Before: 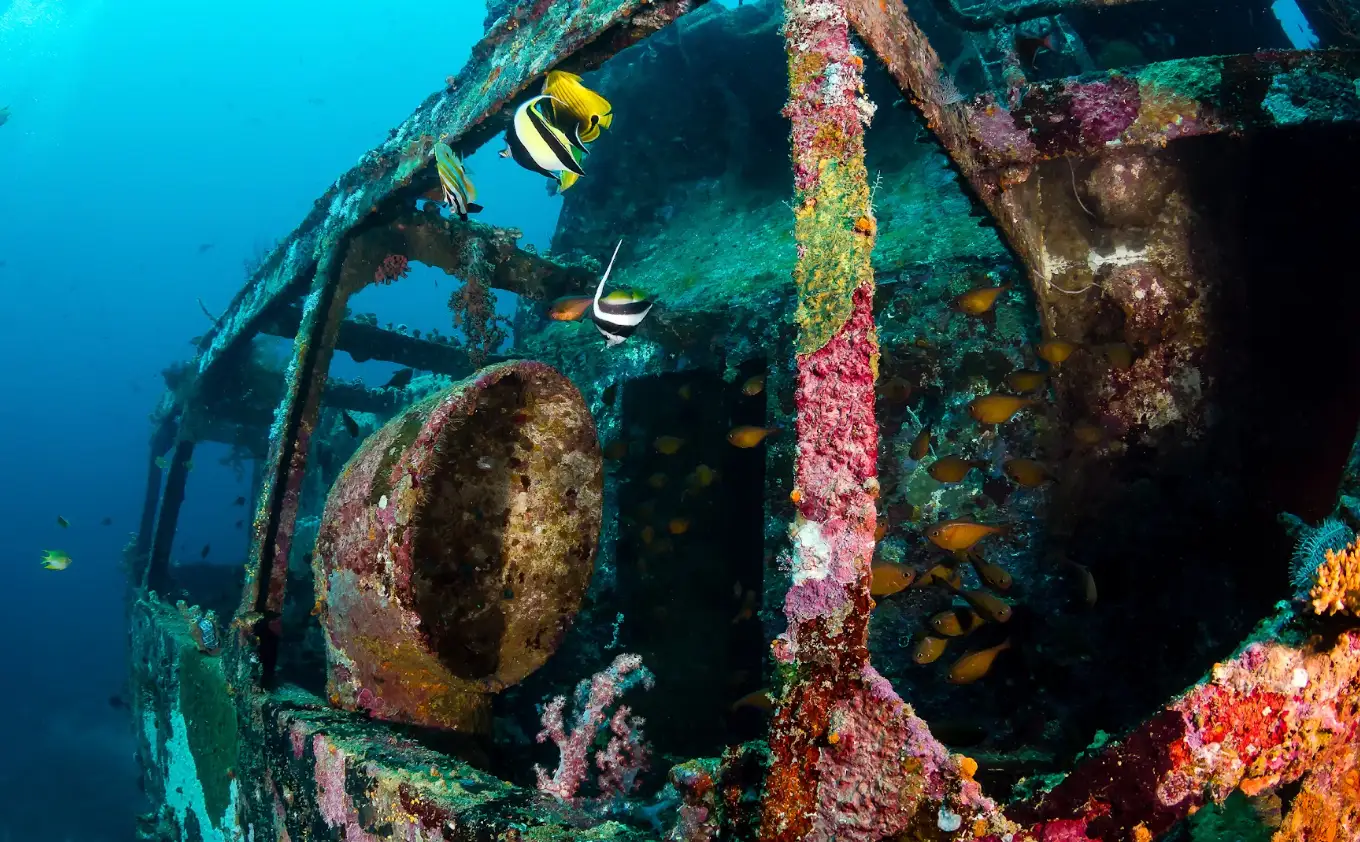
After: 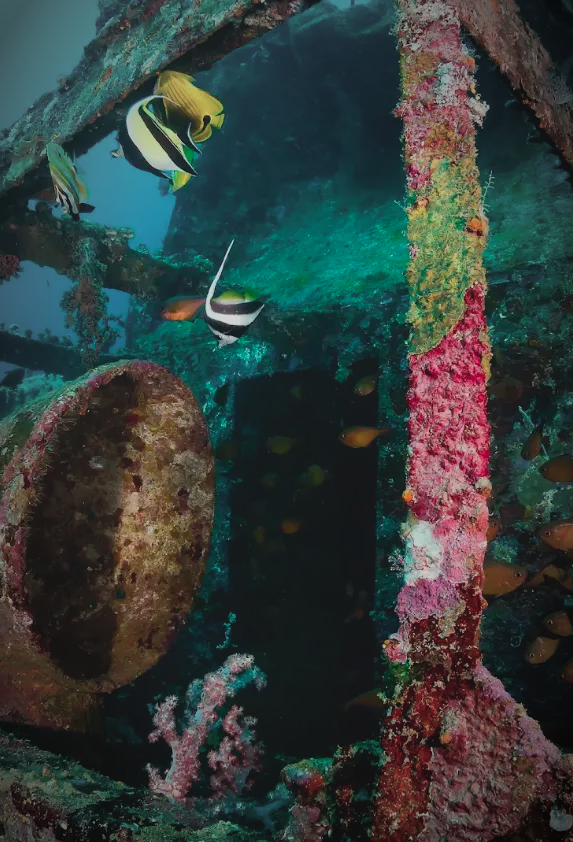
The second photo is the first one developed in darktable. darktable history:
crop: left 28.583%, right 29.231%
color contrast: blue-yellow contrast 0.7
white balance: emerald 1
local contrast: detail 70%
vignetting: fall-off start 67.5%, fall-off radius 67.23%, brightness -0.813, automatic ratio true
